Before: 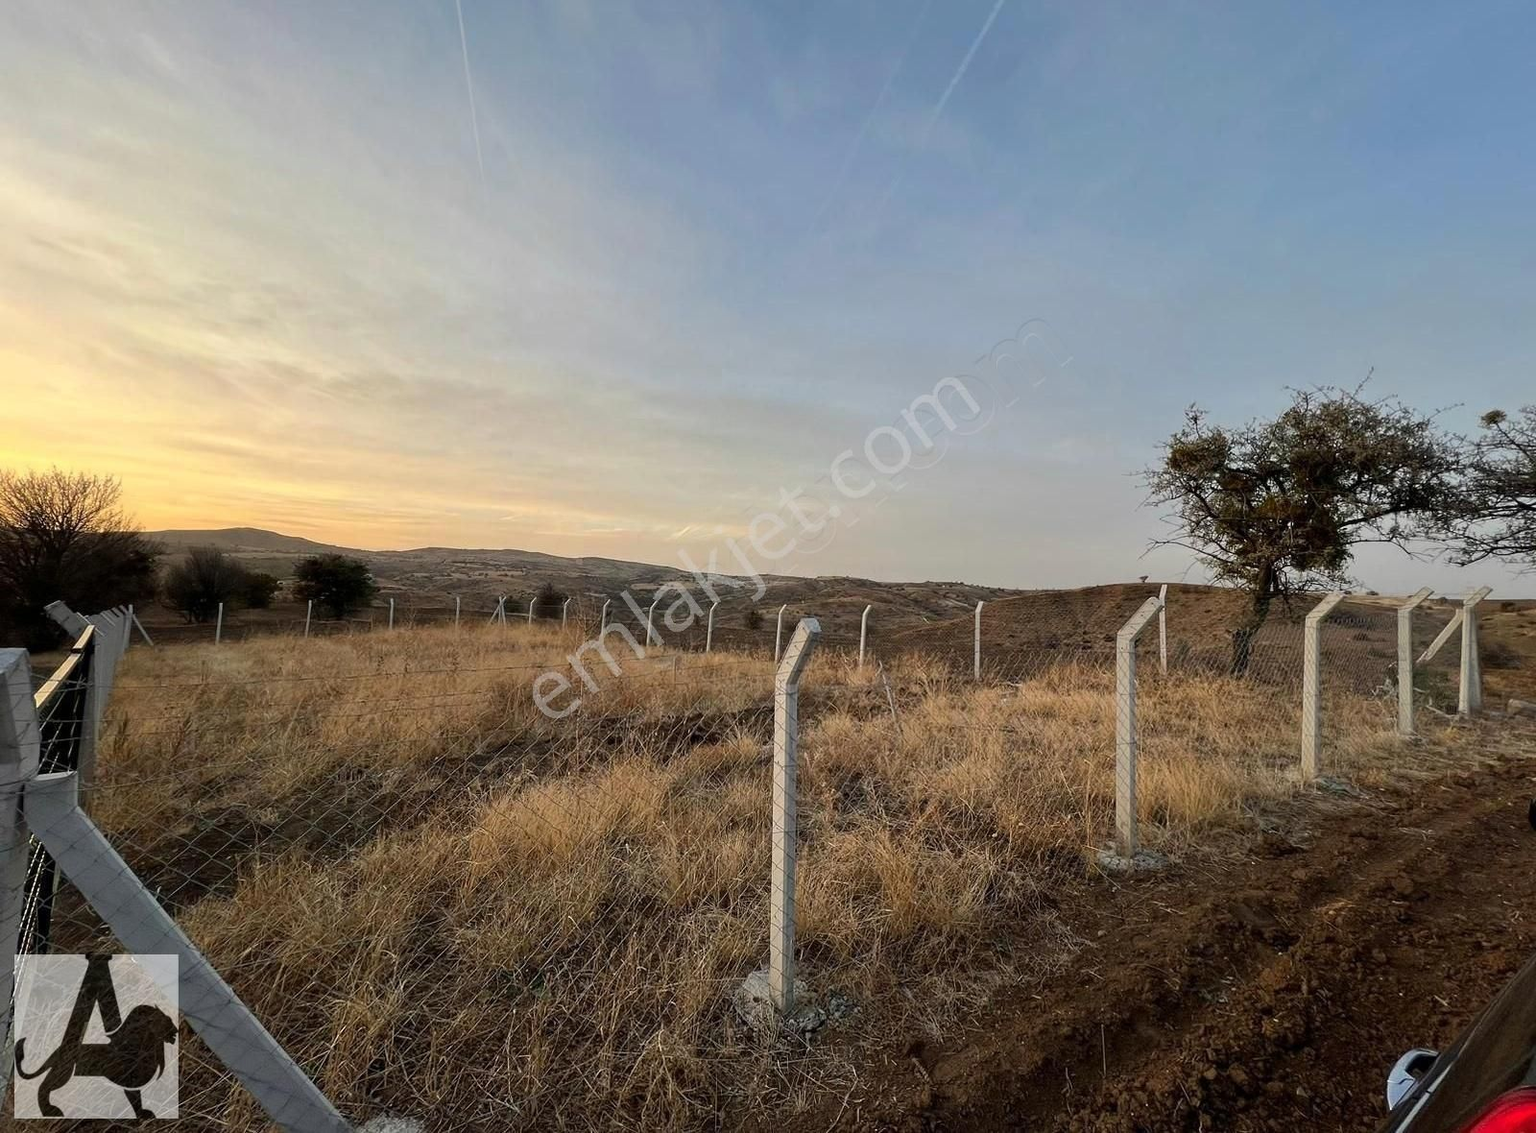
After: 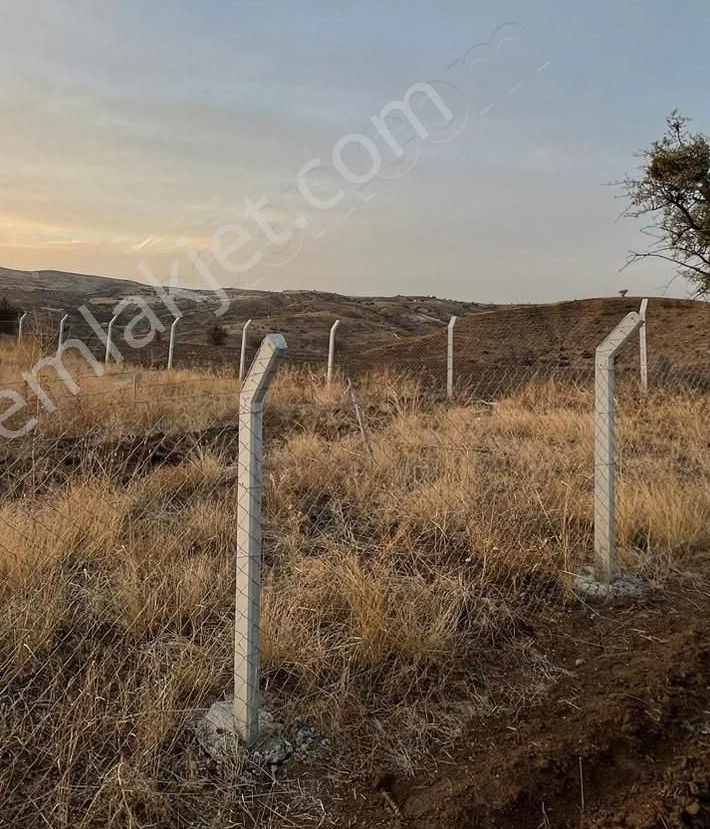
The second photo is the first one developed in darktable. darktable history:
crop: left 35.549%, top 26.349%, right 20.069%, bottom 3.369%
